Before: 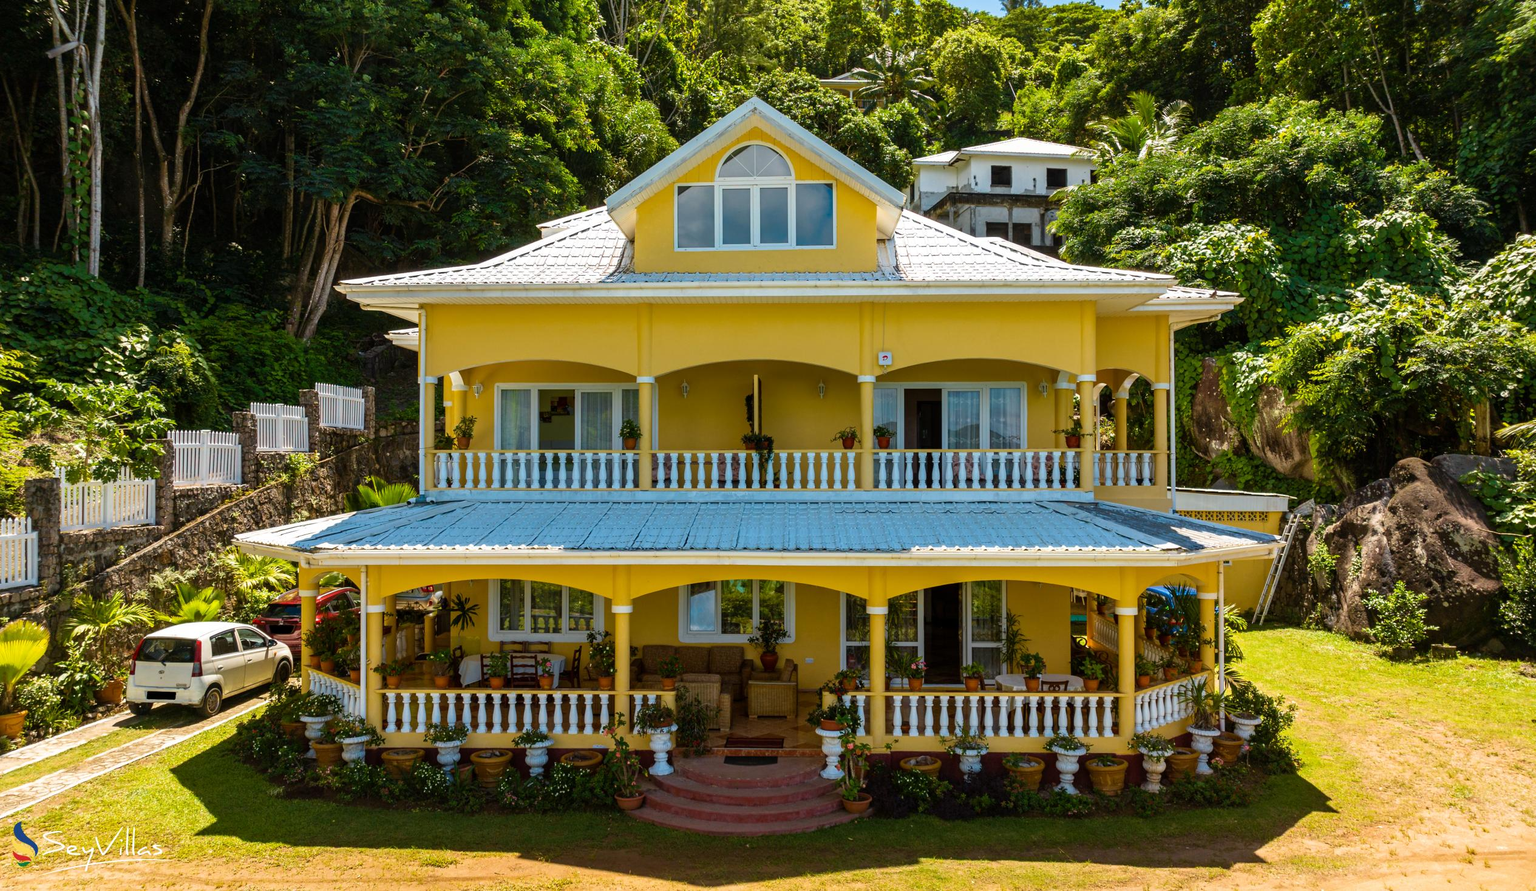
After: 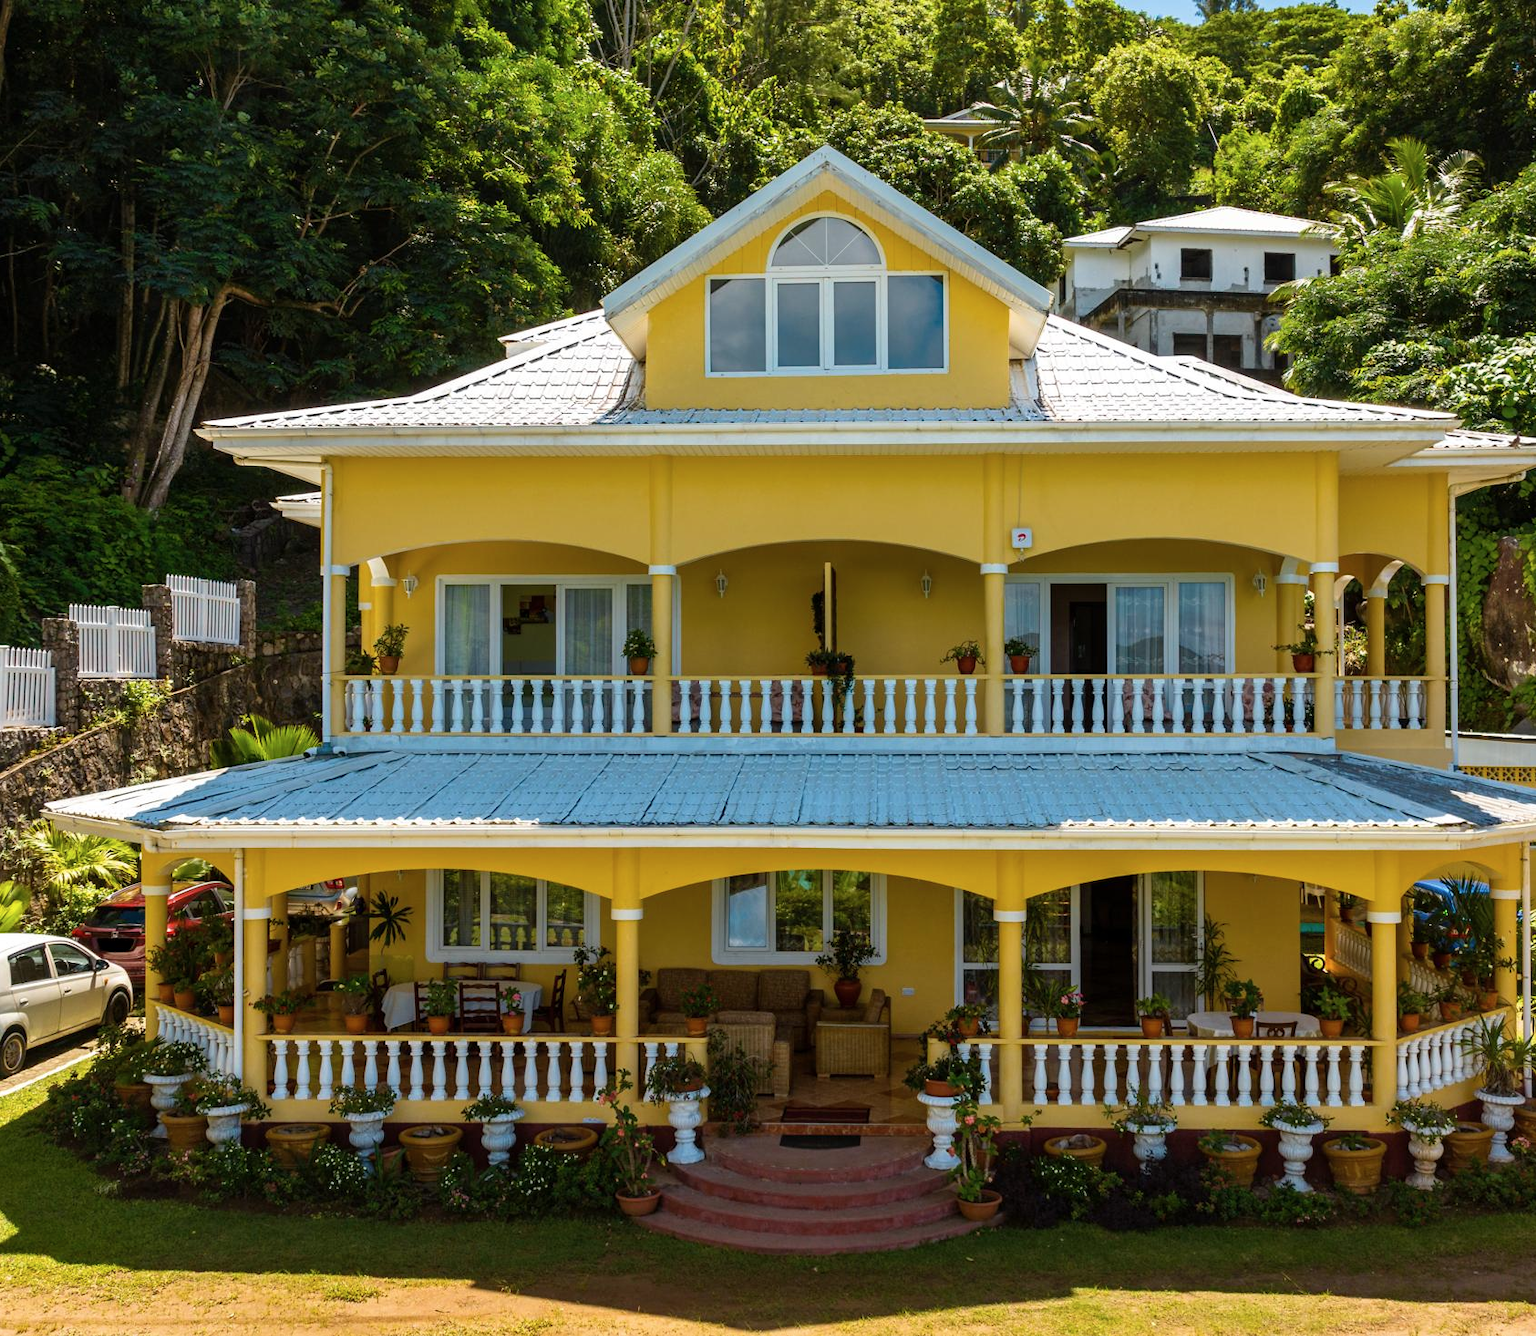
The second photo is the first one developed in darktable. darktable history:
crop and rotate: left 13.341%, right 20.033%
contrast brightness saturation: saturation -0.067
